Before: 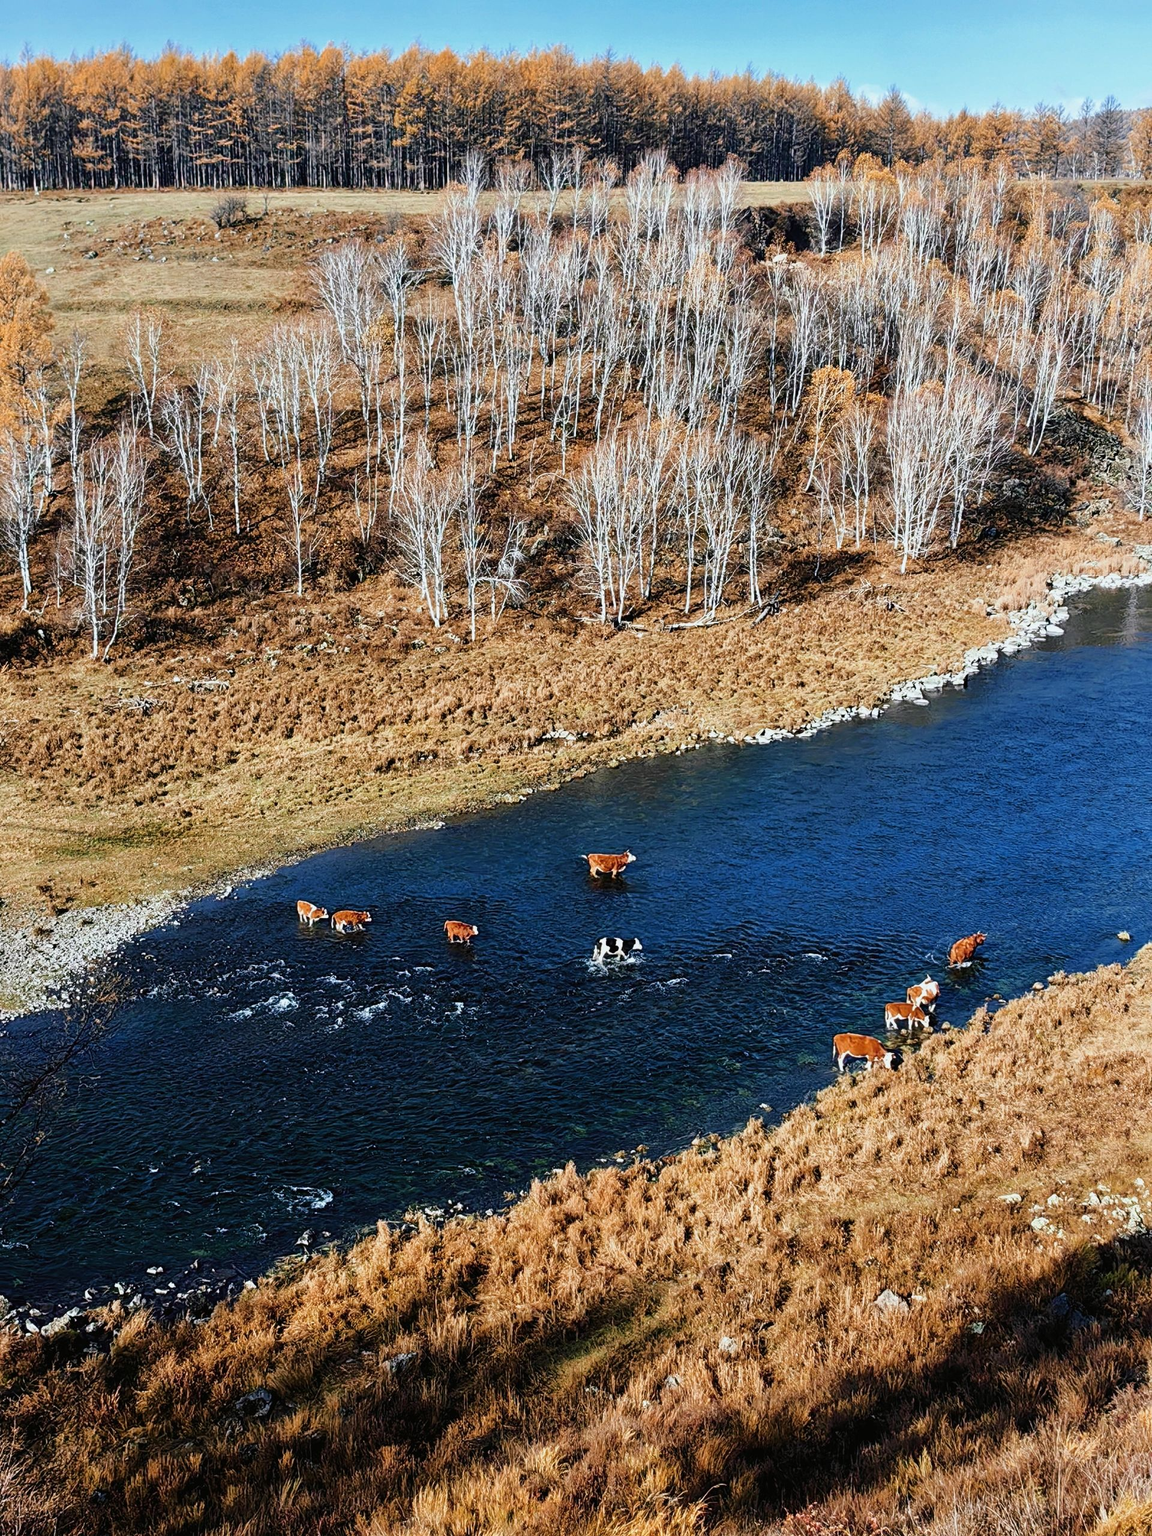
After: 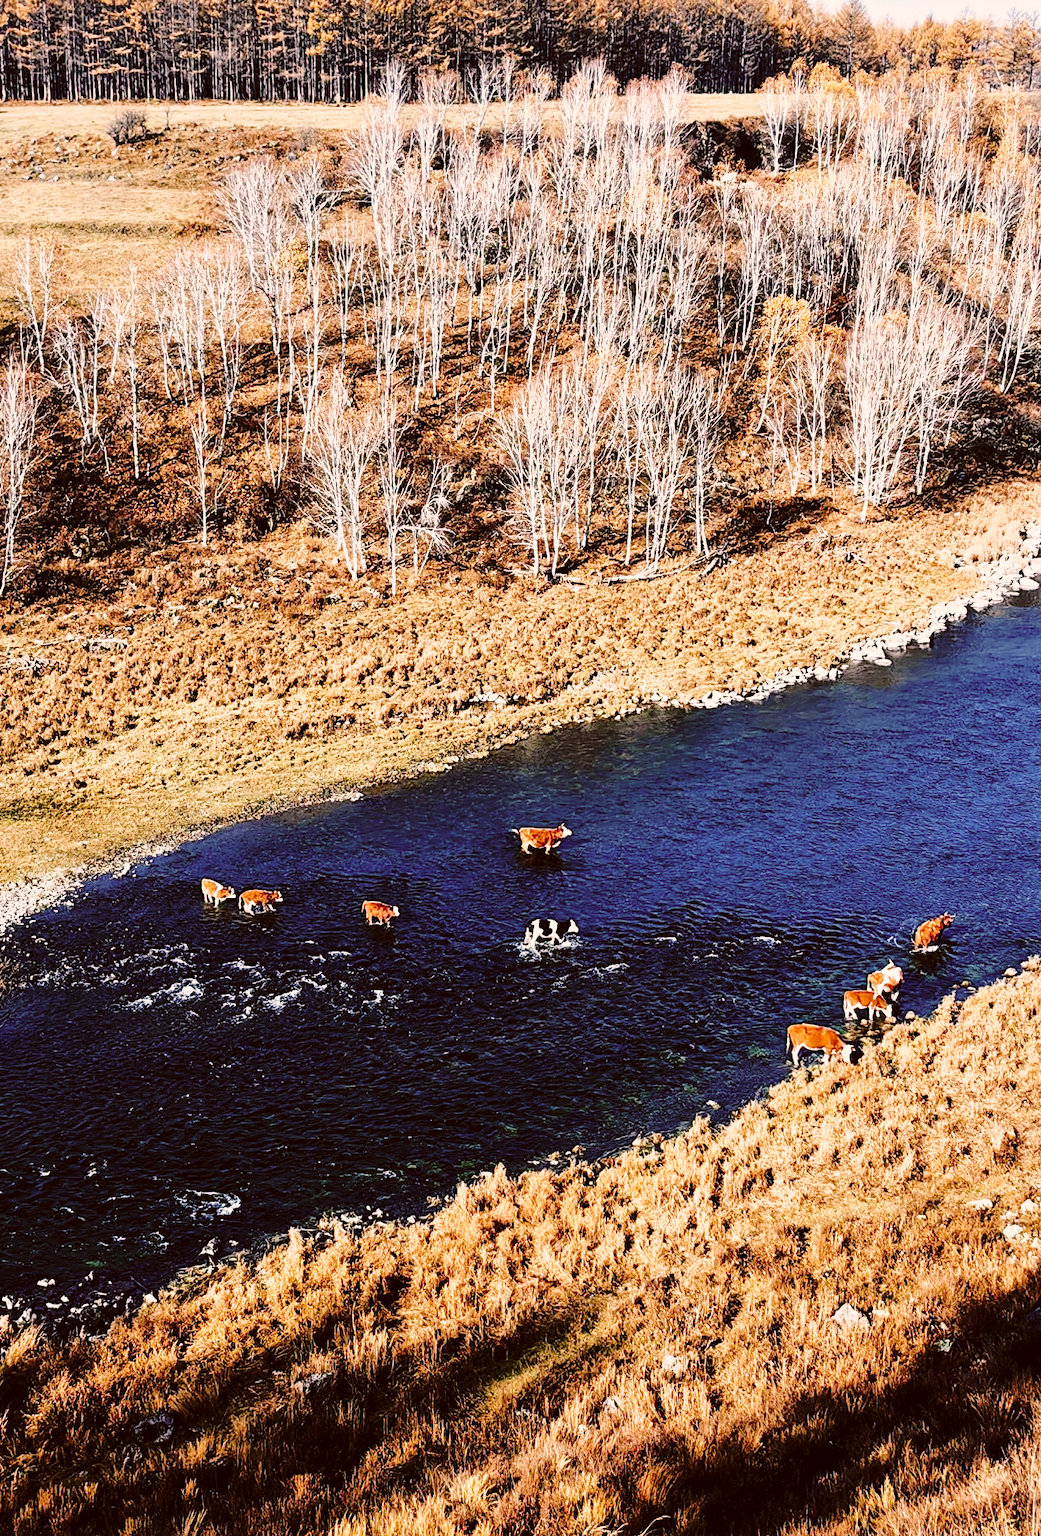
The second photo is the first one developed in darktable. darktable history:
color correction: highlights a* 10.21, highlights b* 9.79, shadows a* 8.61, shadows b* 7.88, saturation 0.8
crop: left 9.807%, top 6.259%, right 7.334%, bottom 2.177%
base curve: curves: ch0 [(0, 0) (0.04, 0.03) (0.133, 0.232) (0.448, 0.748) (0.843, 0.968) (1, 1)], preserve colors none
